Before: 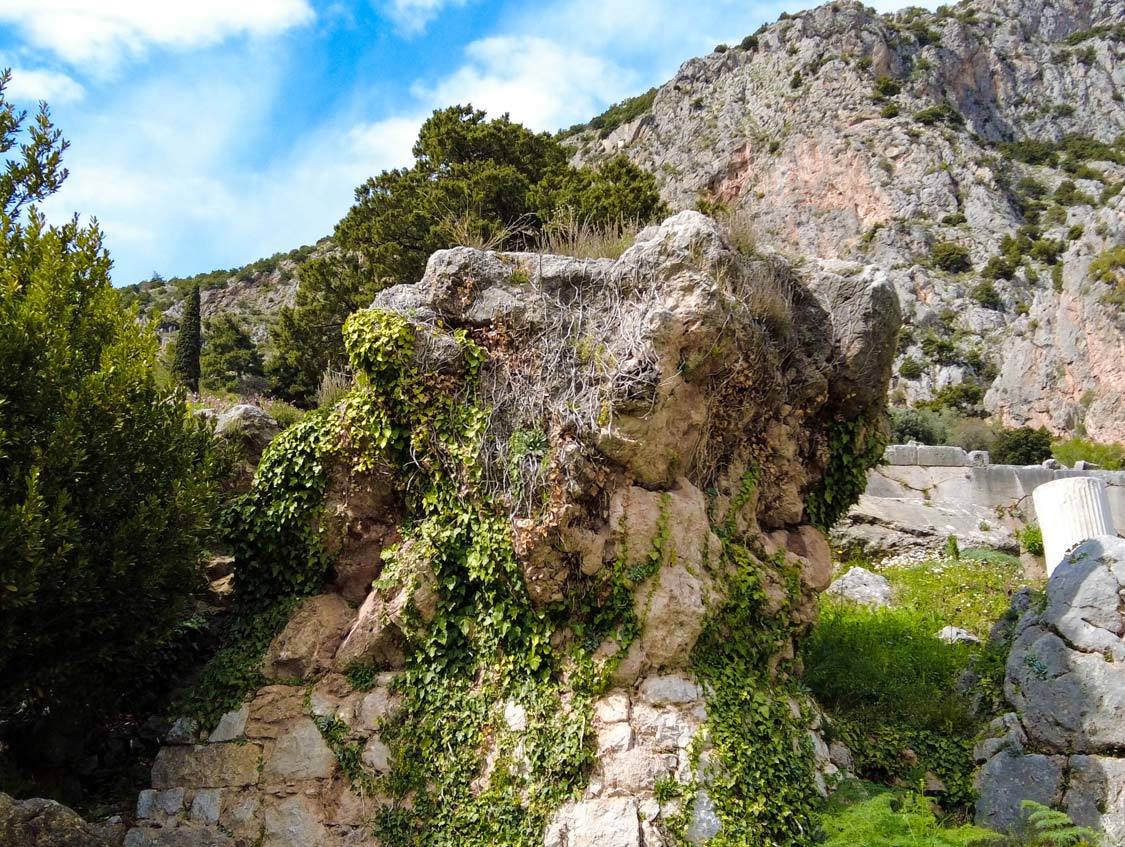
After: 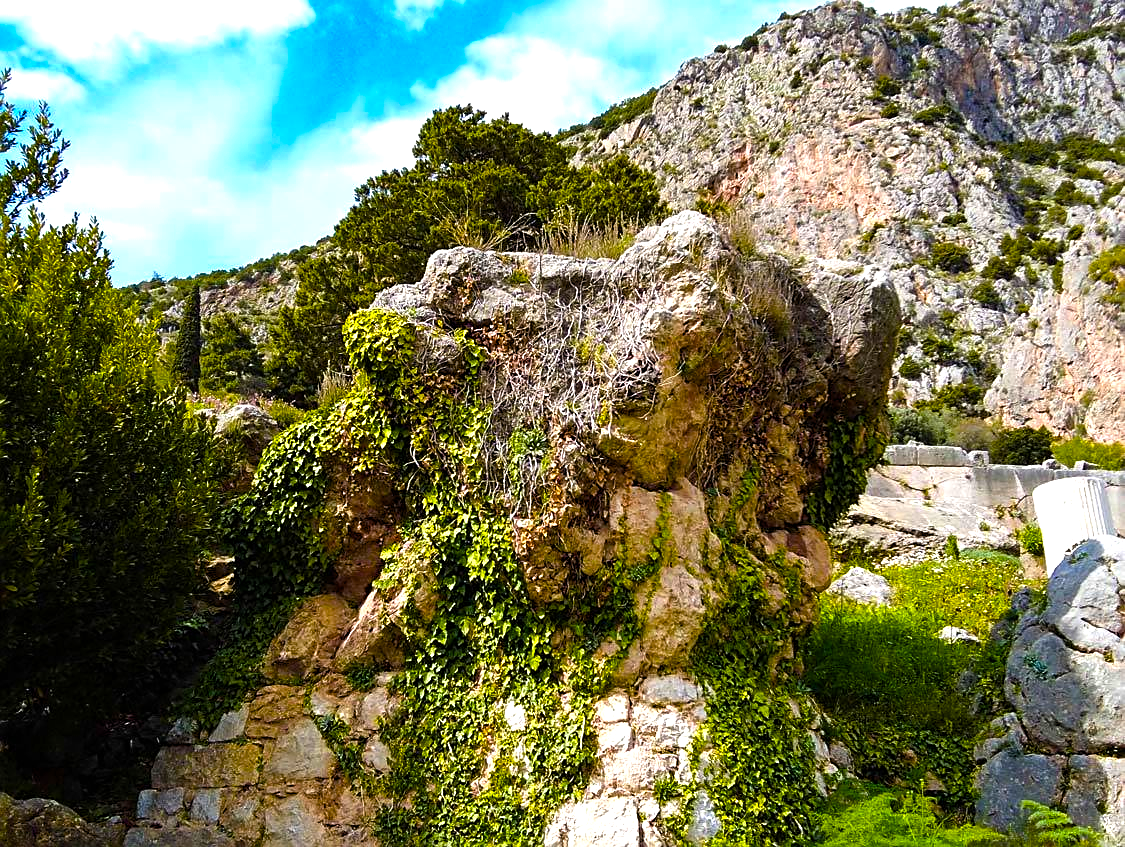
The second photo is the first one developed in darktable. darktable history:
color balance rgb: linear chroma grading › global chroma 9%, perceptual saturation grading › global saturation 36%, perceptual saturation grading › shadows 35%, perceptual brilliance grading › global brilliance 15%, perceptual brilliance grading › shadows -35%, global vibrance 15%
sharpen: on, module defaults
